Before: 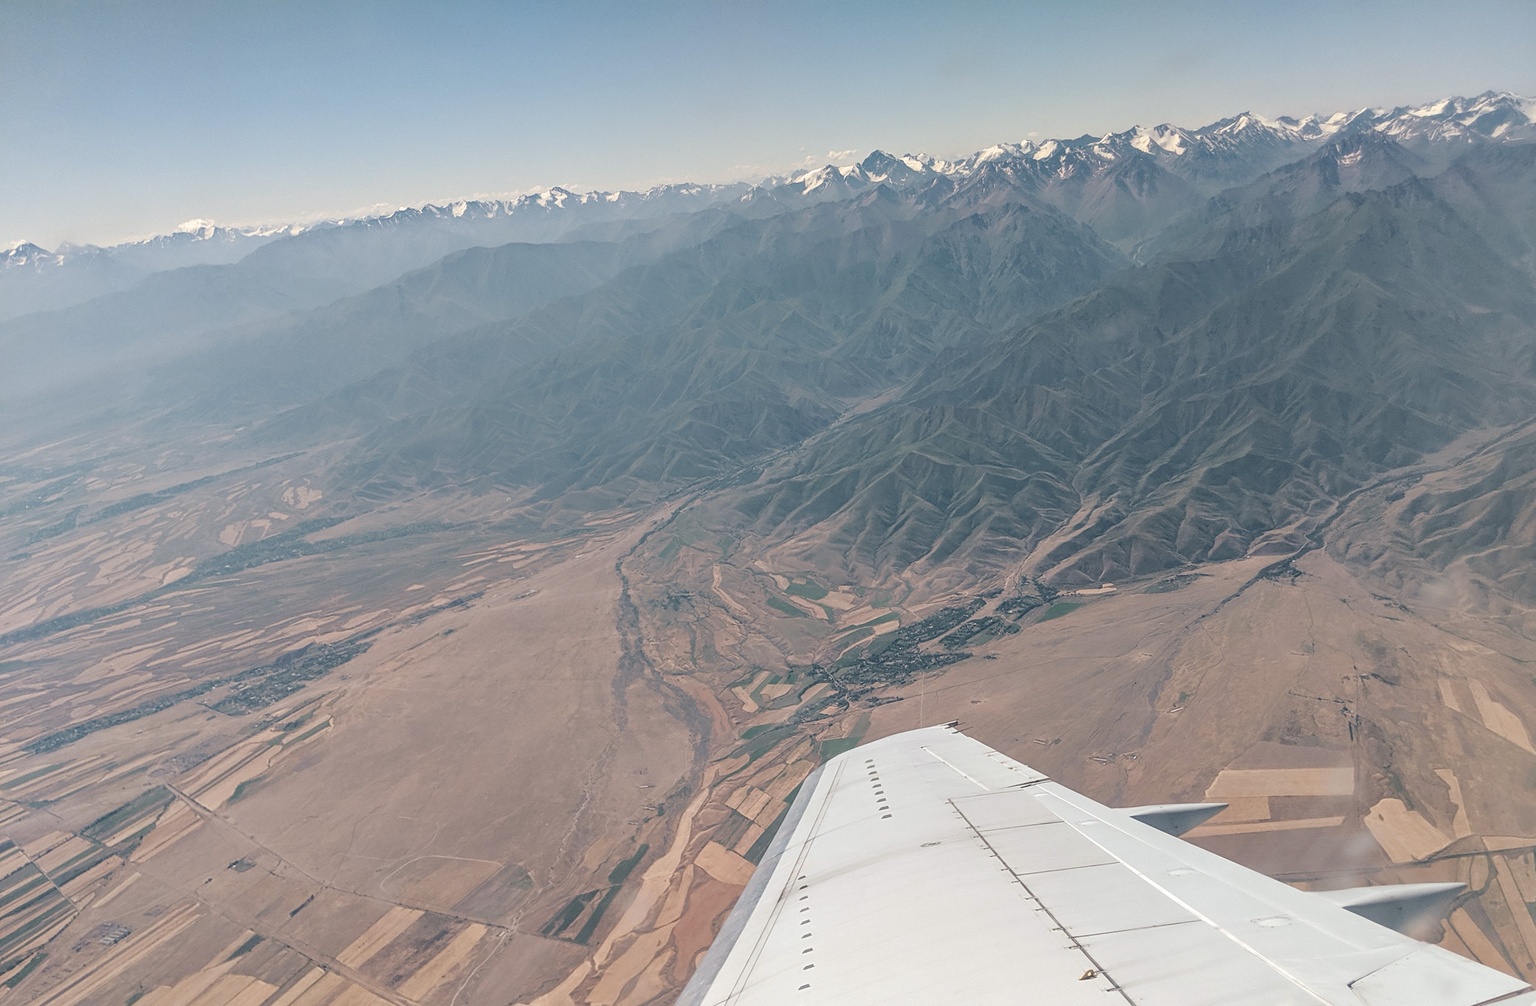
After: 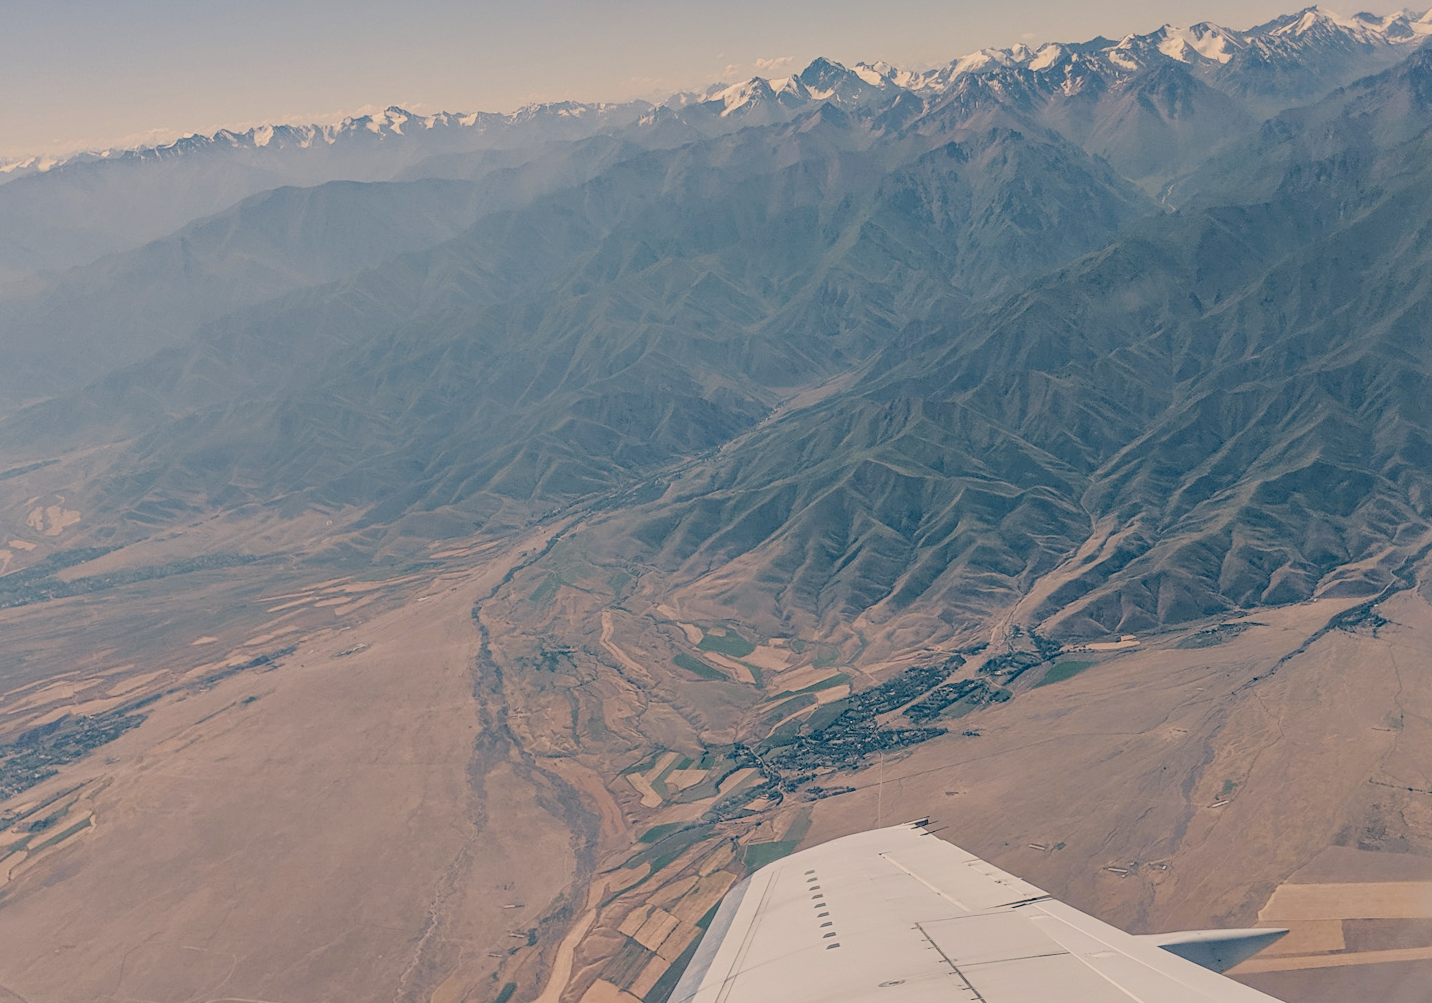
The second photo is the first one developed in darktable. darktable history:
filmic rgb: black relative exposure -7.65 EV, white relative exposure 4.56 EV, hardness 3.61
shadows and highlights: shadows 20.91, highlights -35.45, soften with gaussian
exposure: black level correction 0.016, exposure -0.009 EV, compensate highlight preservation false
white balance: emerald 1
color correction: highlights a* 10.32, highlights b* 14.66, shadows a* -9.59, shadows b* -15.02
crop and rotate: left 17.046%, top 10.659%, right 12.989%, bottom 14.553%
